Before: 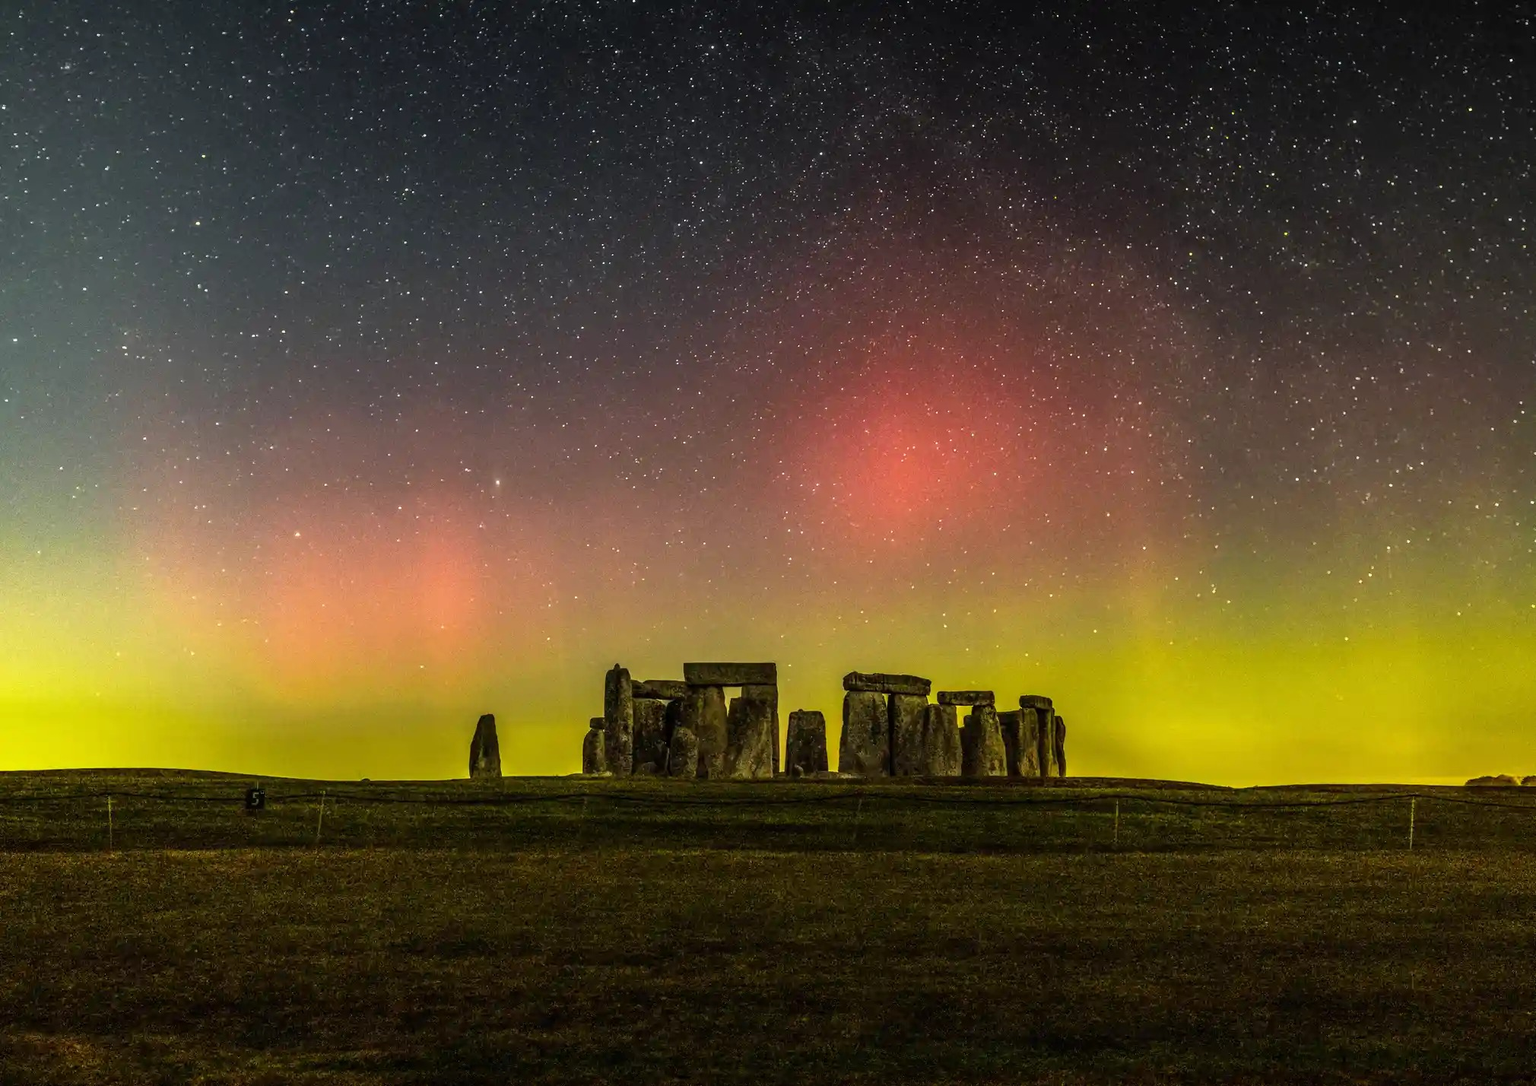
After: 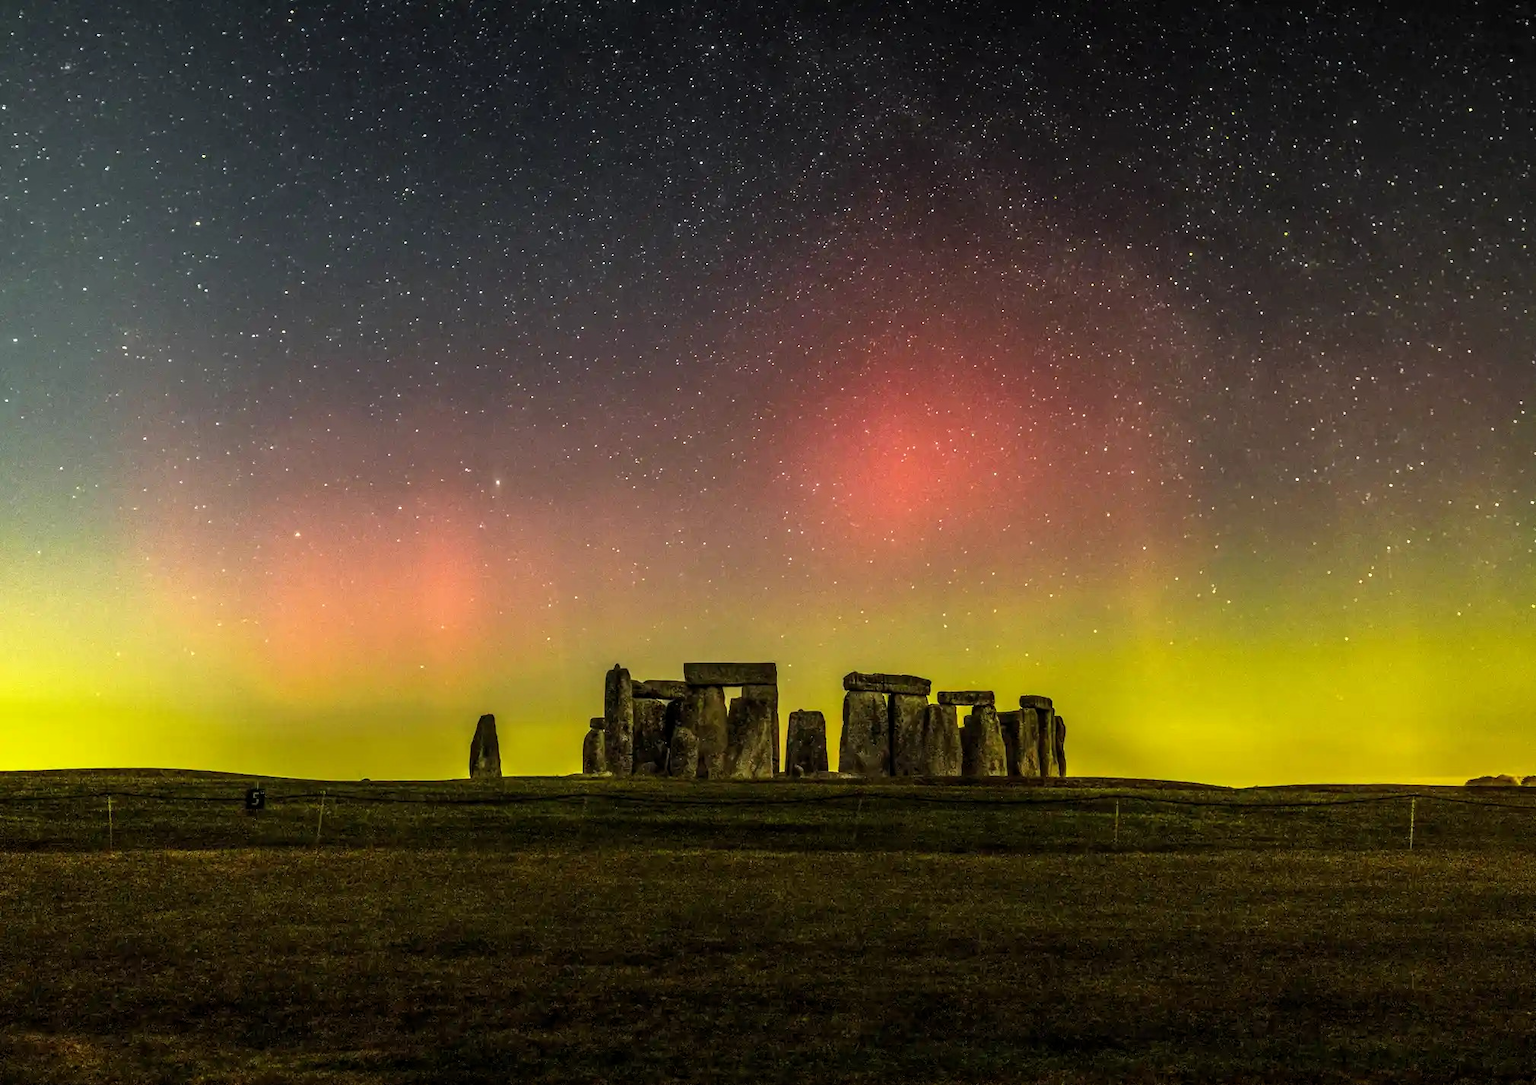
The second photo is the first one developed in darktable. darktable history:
levels: black 0.075%, levels [0.016, 0.492, 0.969]
